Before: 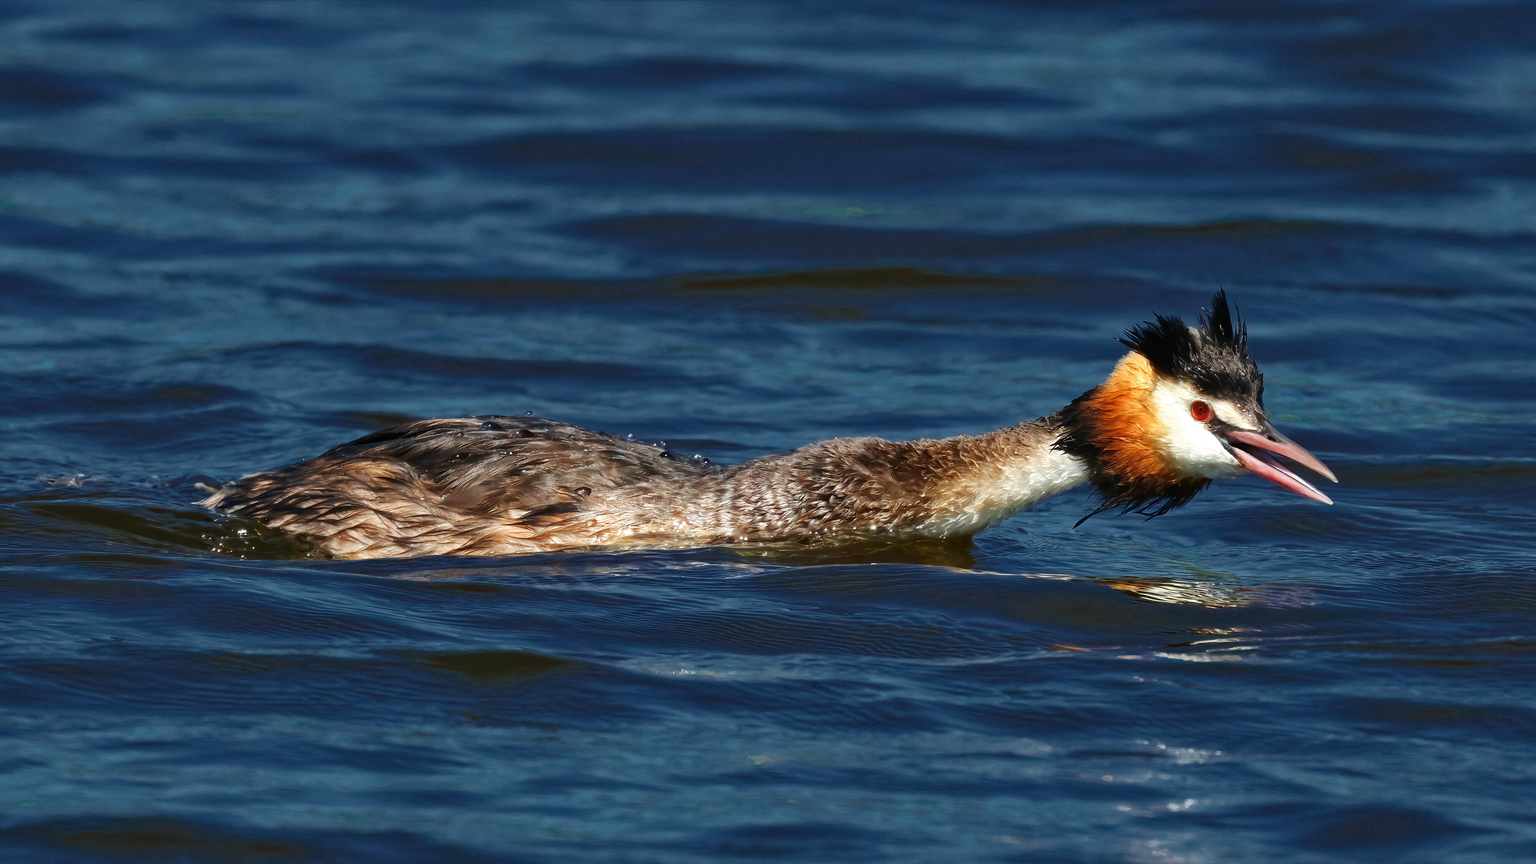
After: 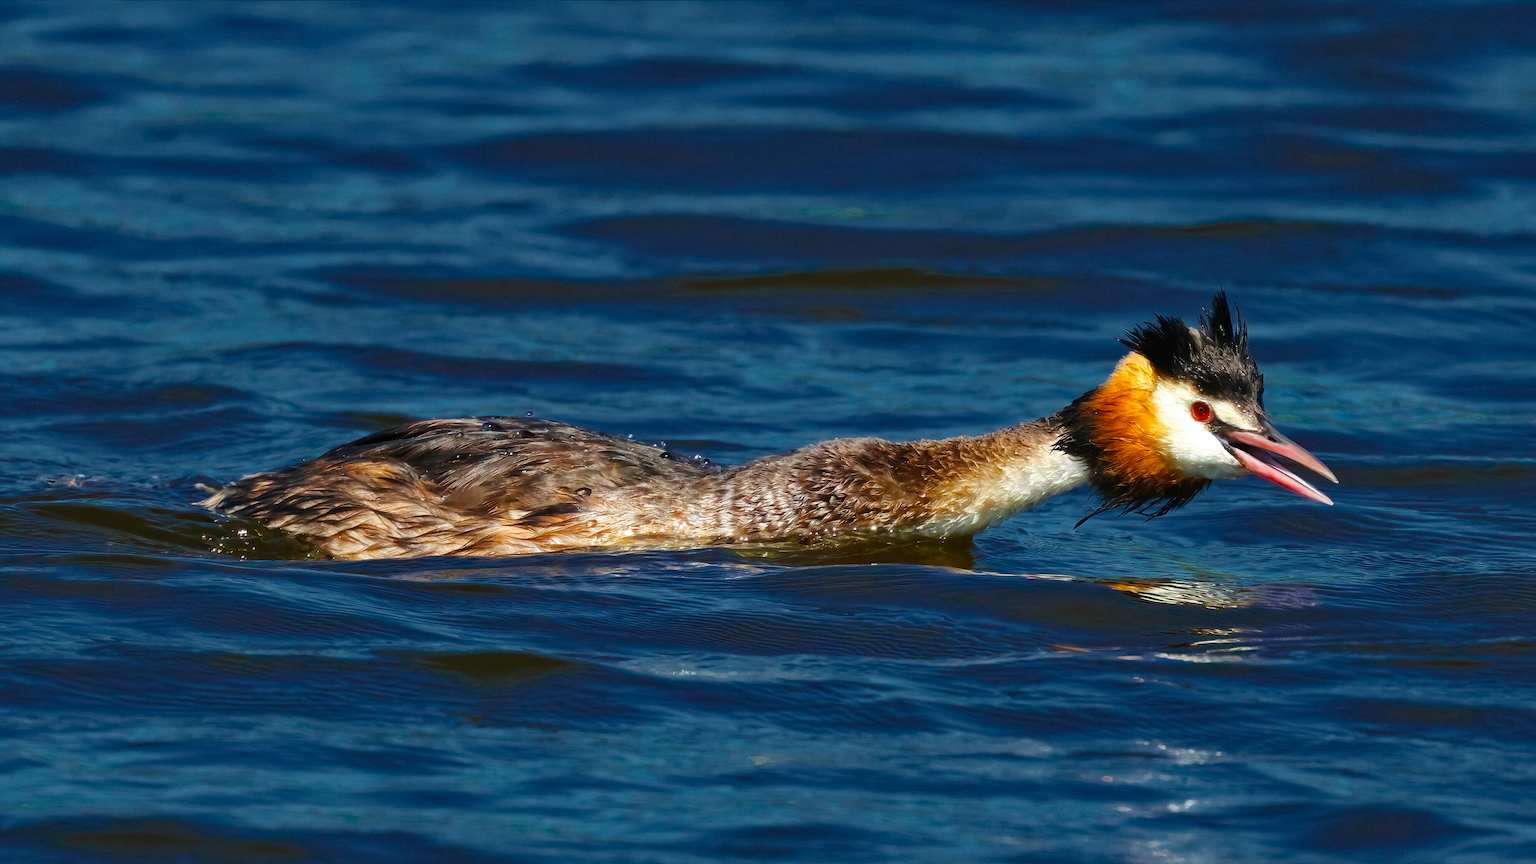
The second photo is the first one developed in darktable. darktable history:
exposure: compensate exposure bias true, compensate highlight preservation false
color balance rgb: perceptual saturation grading › global saturation 31.158%
